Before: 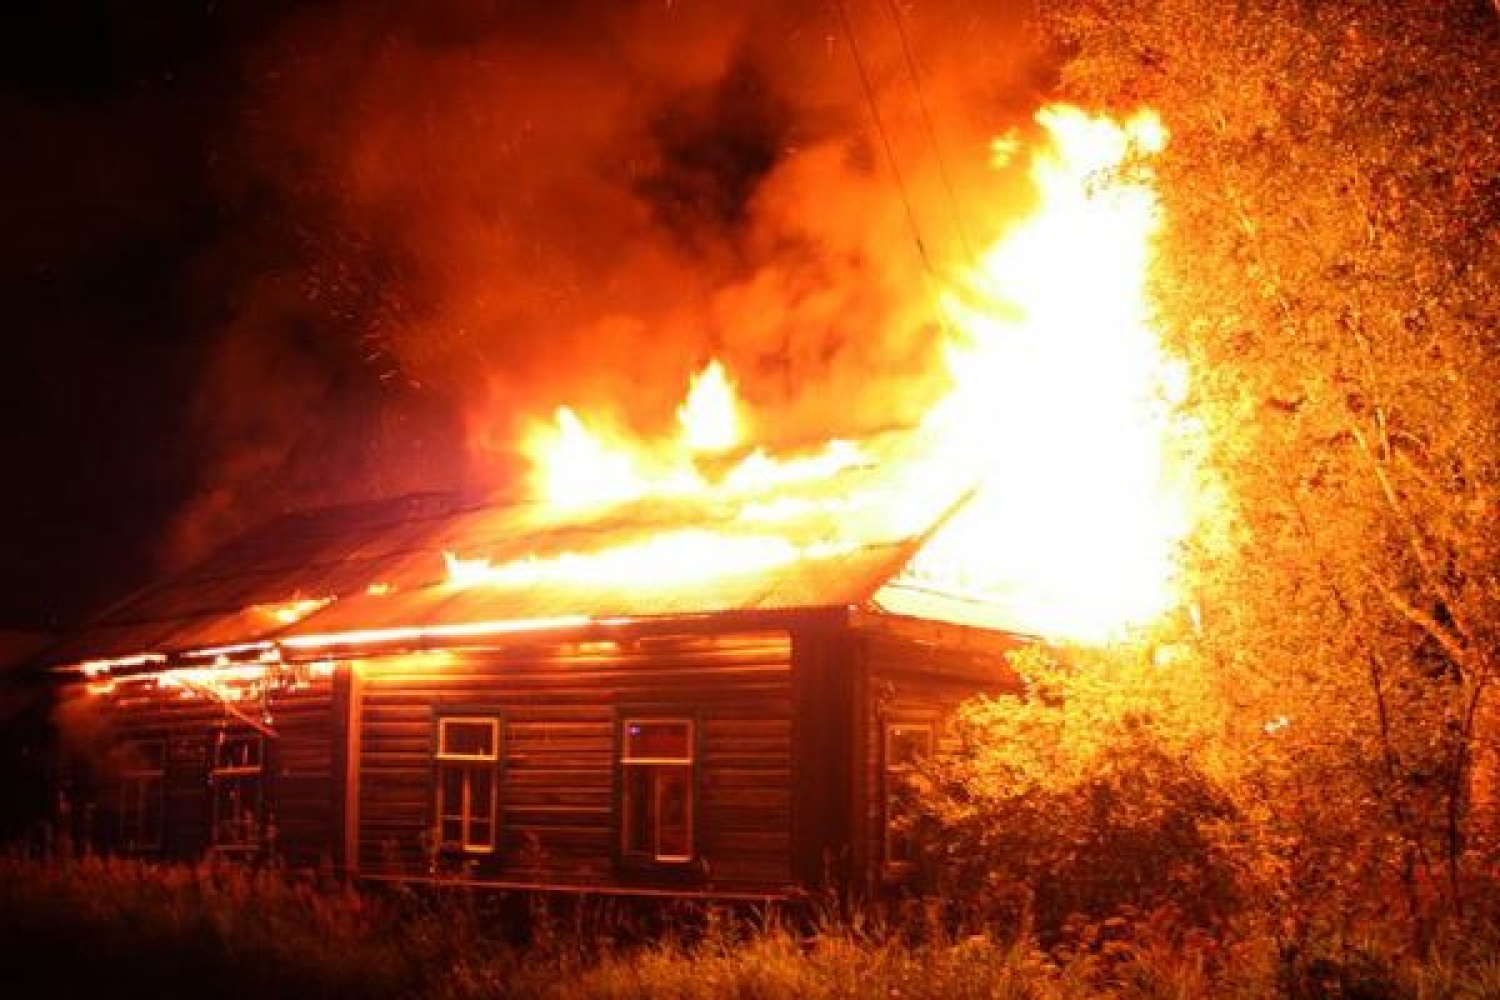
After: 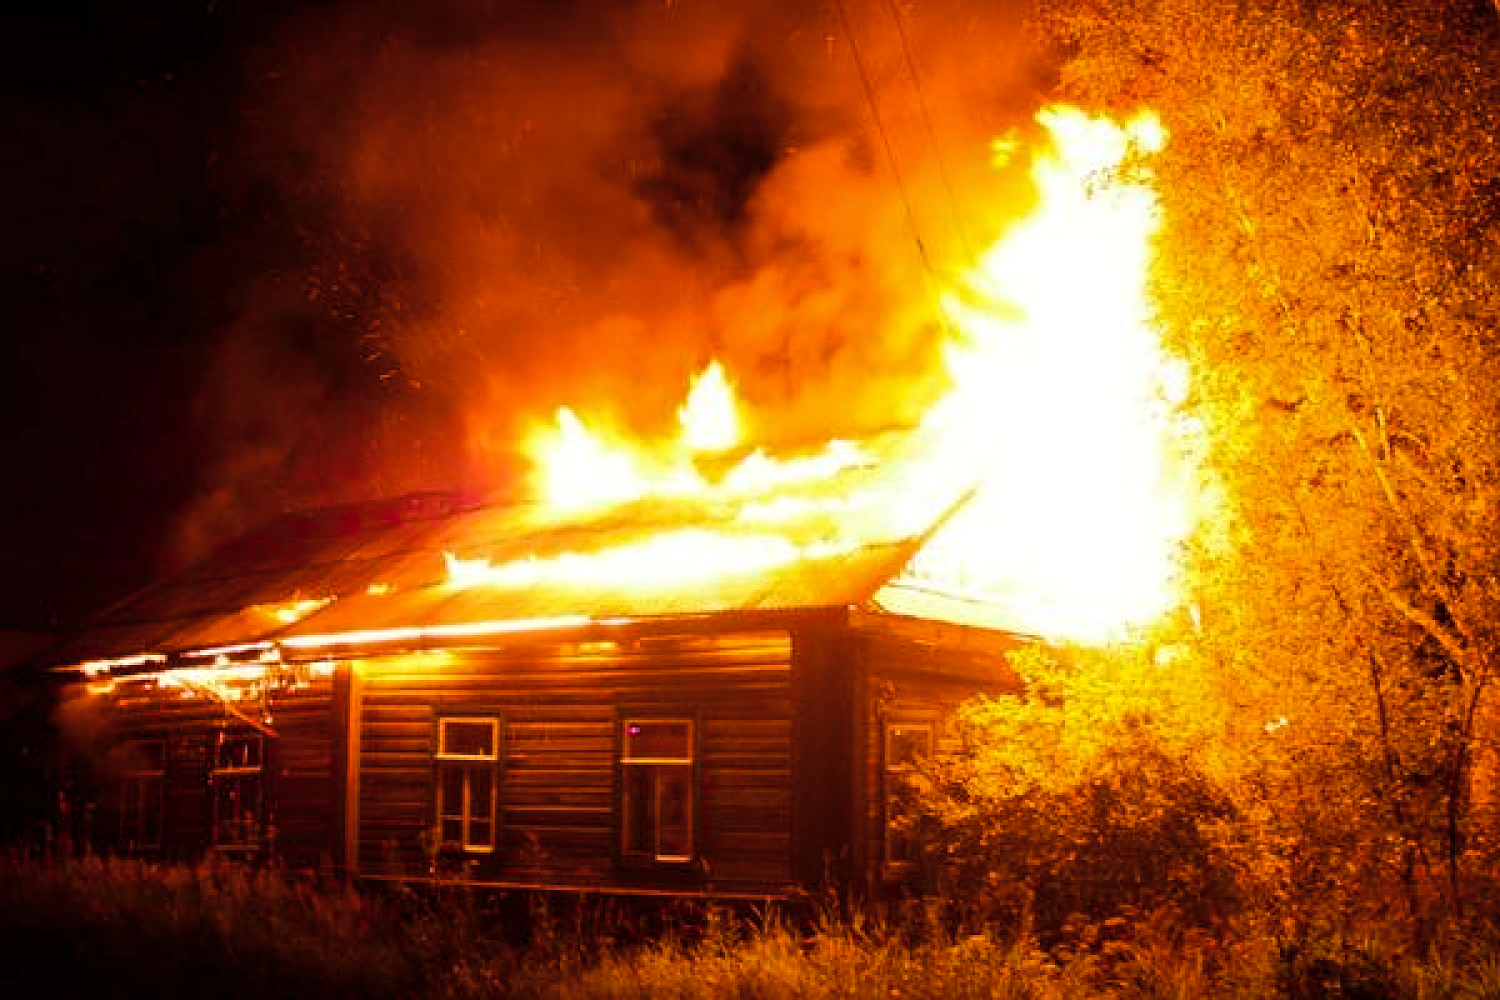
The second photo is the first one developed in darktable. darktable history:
sharpen: on, module defaults
contrast brightness saturation: saturation -0.164
color balance rgb: power › luminance -3.86%, power › chroma 0.585%, power › hue 39.5°, linear chroma grading › global chroma 0.551%, perceptual saturation grading › global saturation 36.332%, perceptual saturation grading › shadows 35.81%, perceptual brilliance grading › mid-tones 9.407%, perceptual brilliance grading › shadows 15.347%
